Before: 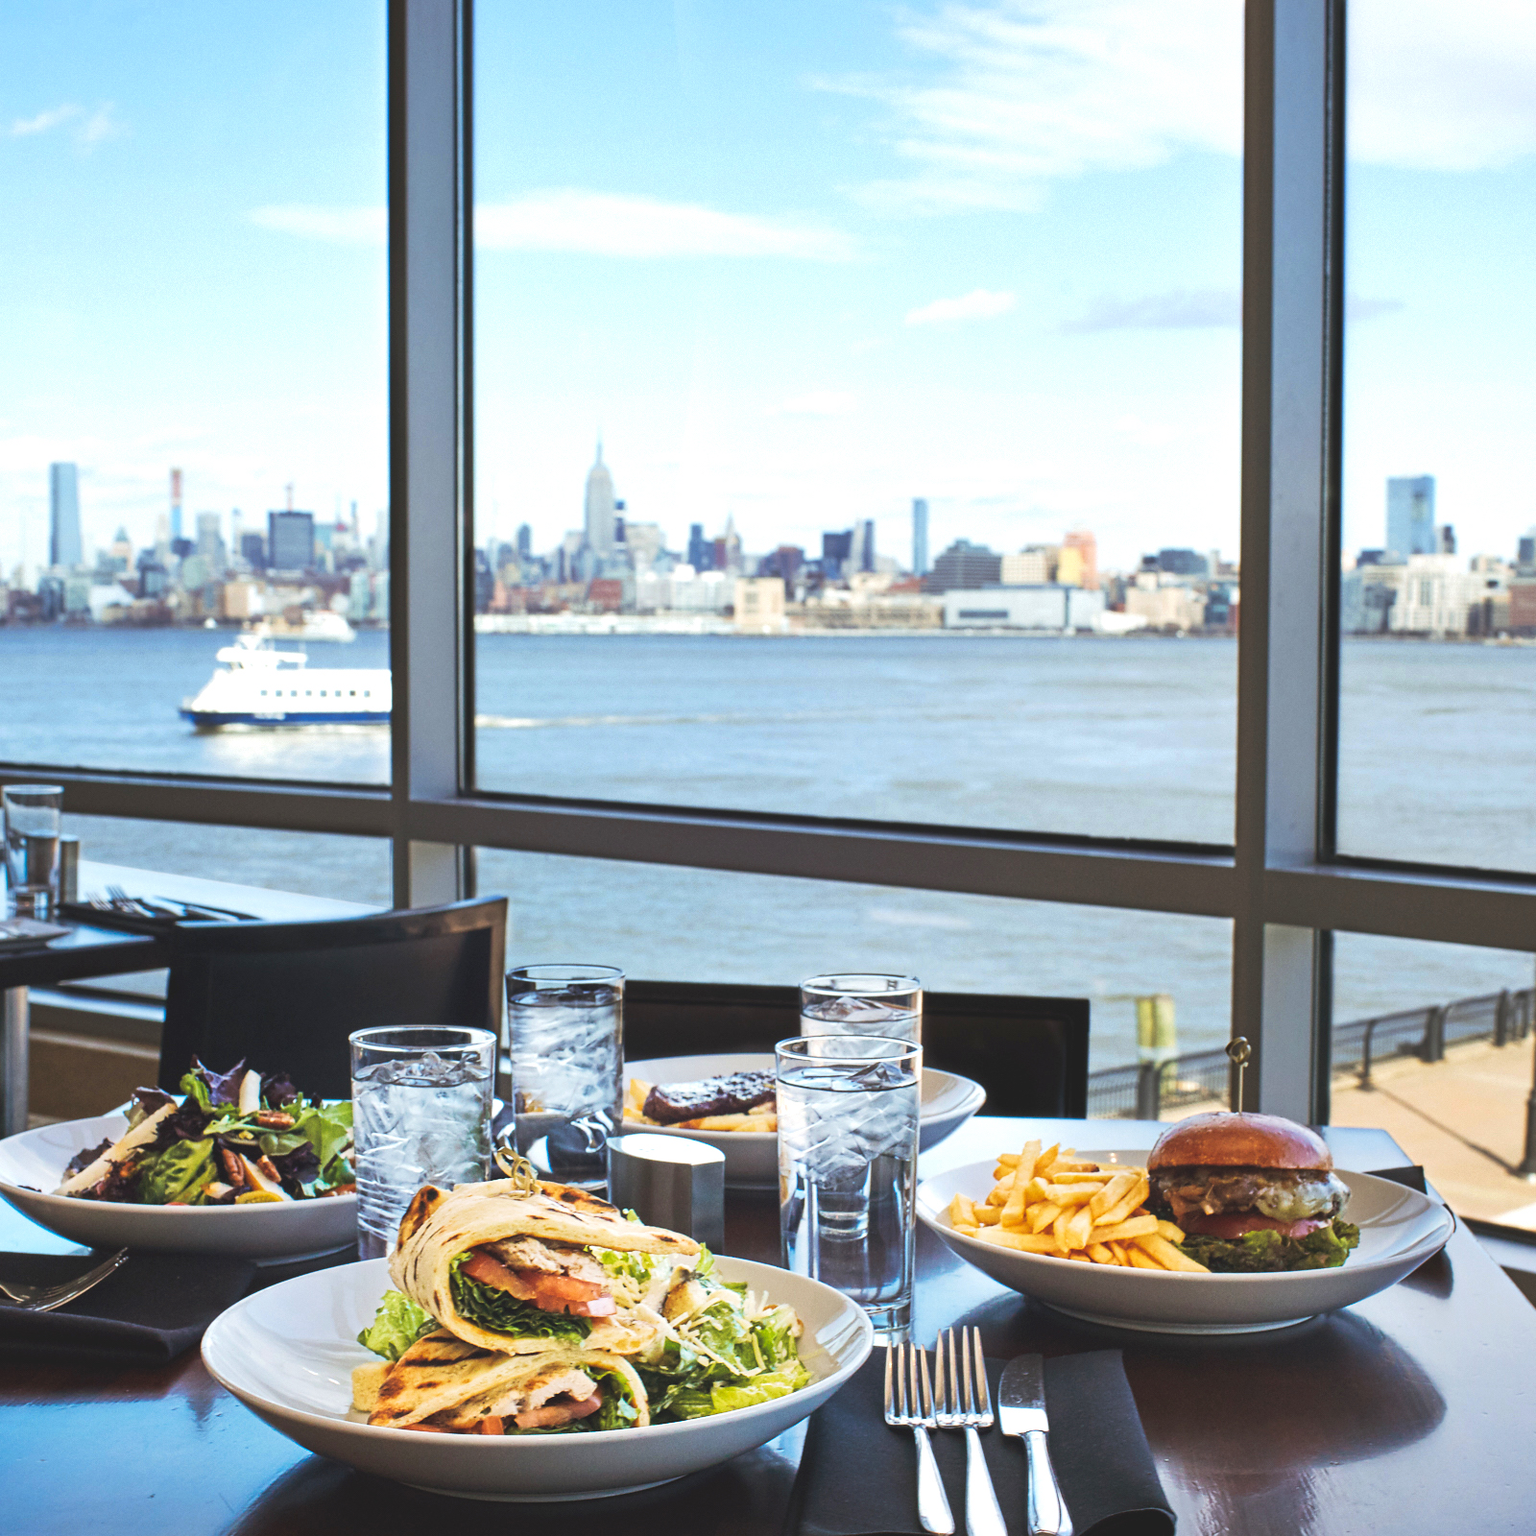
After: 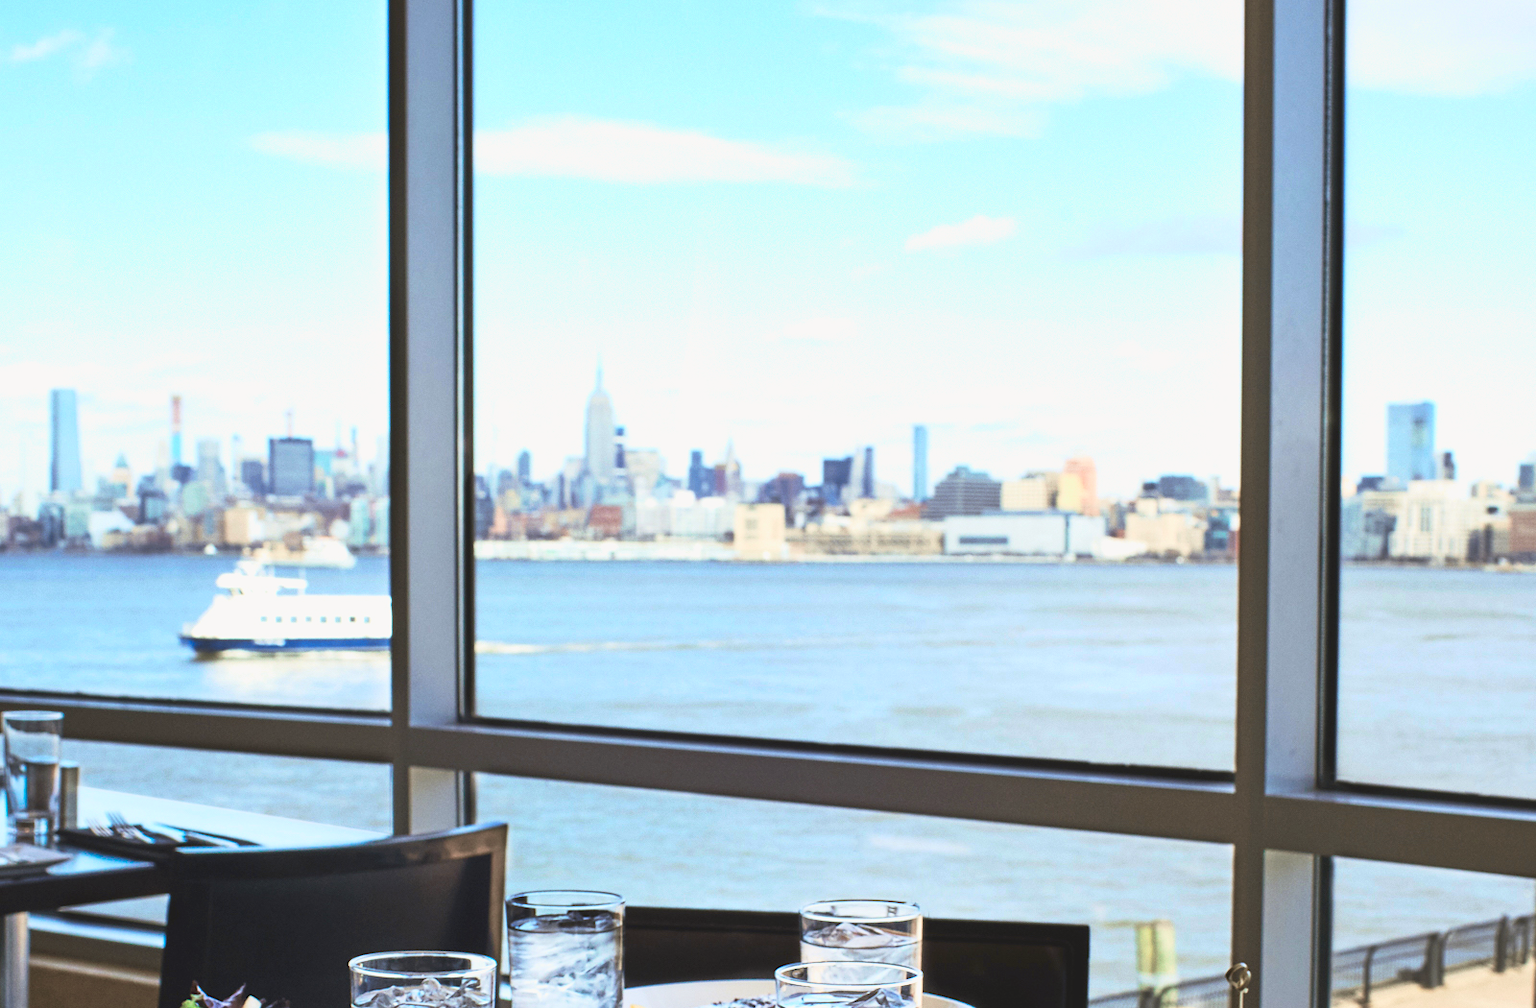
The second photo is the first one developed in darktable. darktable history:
tone curve: curves: ch0 [(0, 0.039) (0.104, 0.094) (0.285, 0.301) (0.689, 0.764) (0.89, 0.926) (0.994, 0.971)]; ch1 [(0, 0) (0.337, 0.249) (0.437, 0.411) (0.485, 0.487) (0.515, 0.514) (0.566, 0.563) (0.641, 0.655) (1, 1)]; ch2 [(0, 0) (0.314, 0.301) (0.421, 0.411) (0.502, 0.505) (0.528, 0.54) (0.557, 0.555) (0.612, 0.583) (0.722, 0.67) (1, 1)], color space Lab, independent channels, preserve colors none
crop and rotate: top 4.848%, bottom 29.503%
